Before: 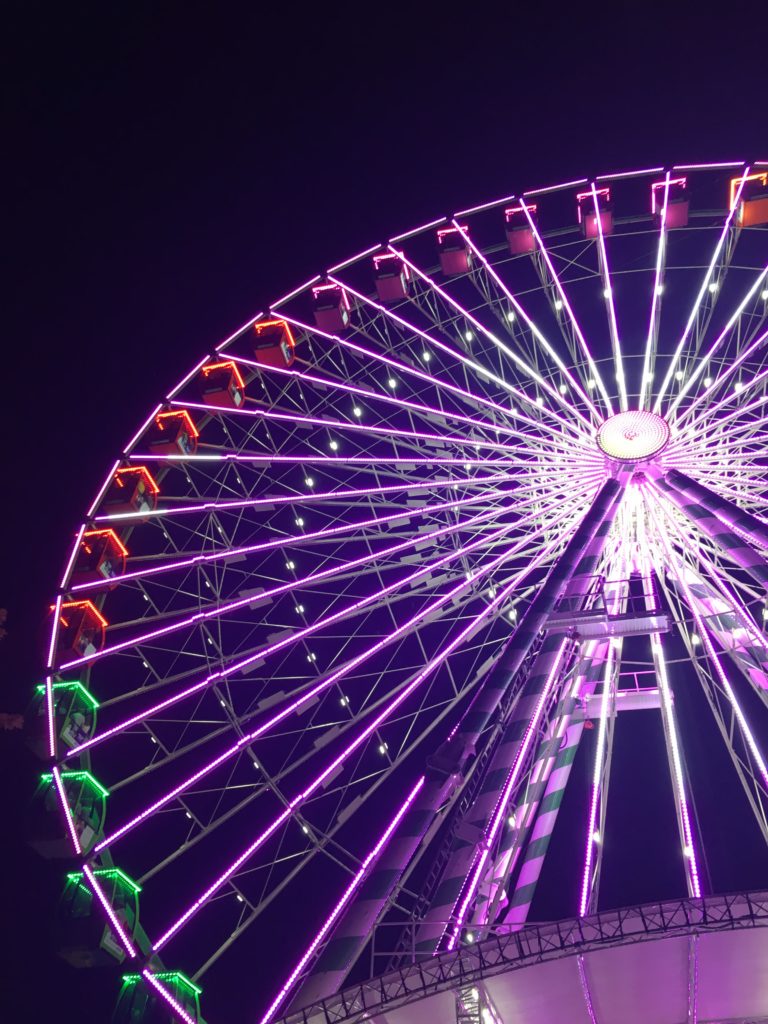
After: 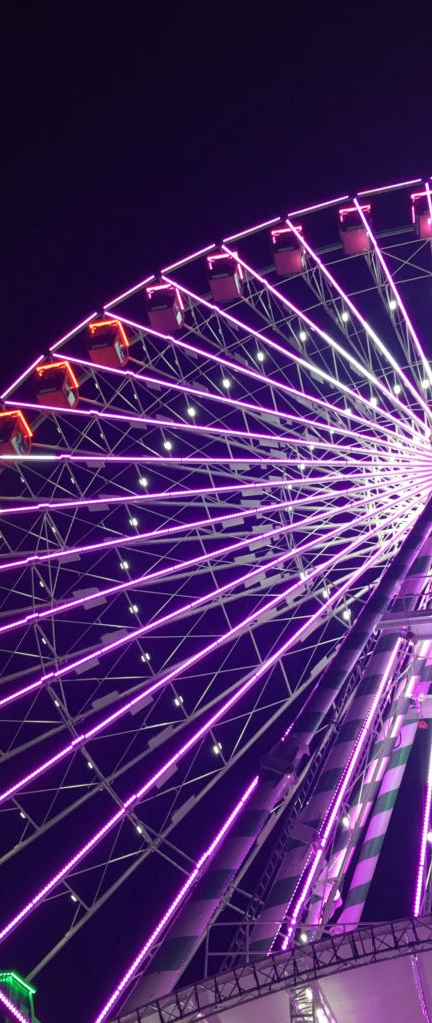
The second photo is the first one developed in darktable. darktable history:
crop: left 21.699%, right 21.975%, bottom 0.013%
local contrast: mode bilateral grid, contrast 21, coarseness 50, detail 128%, midtone range 0.2
